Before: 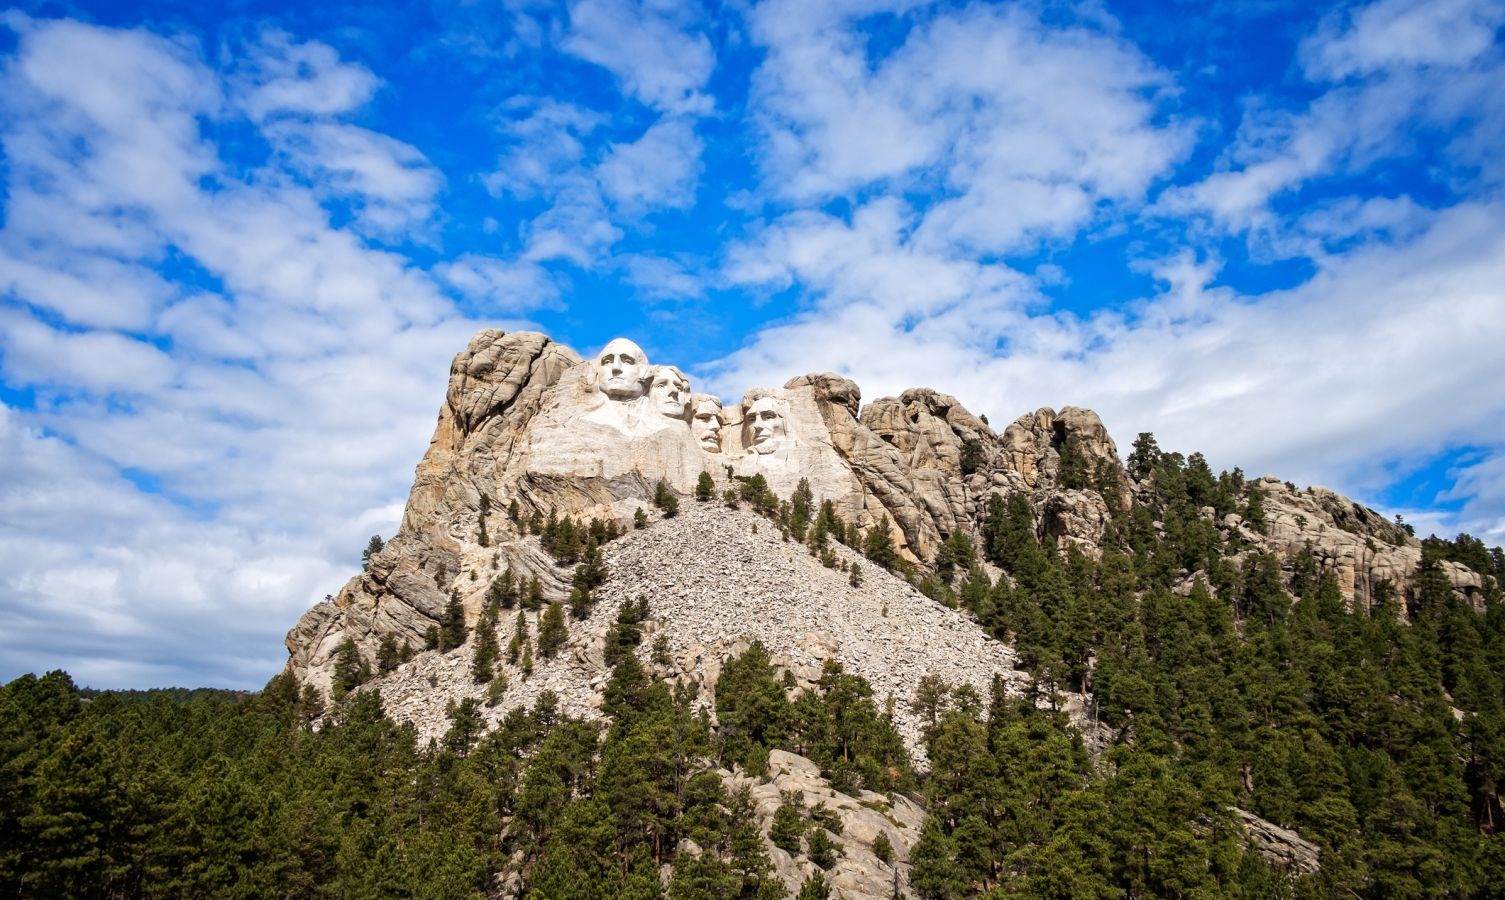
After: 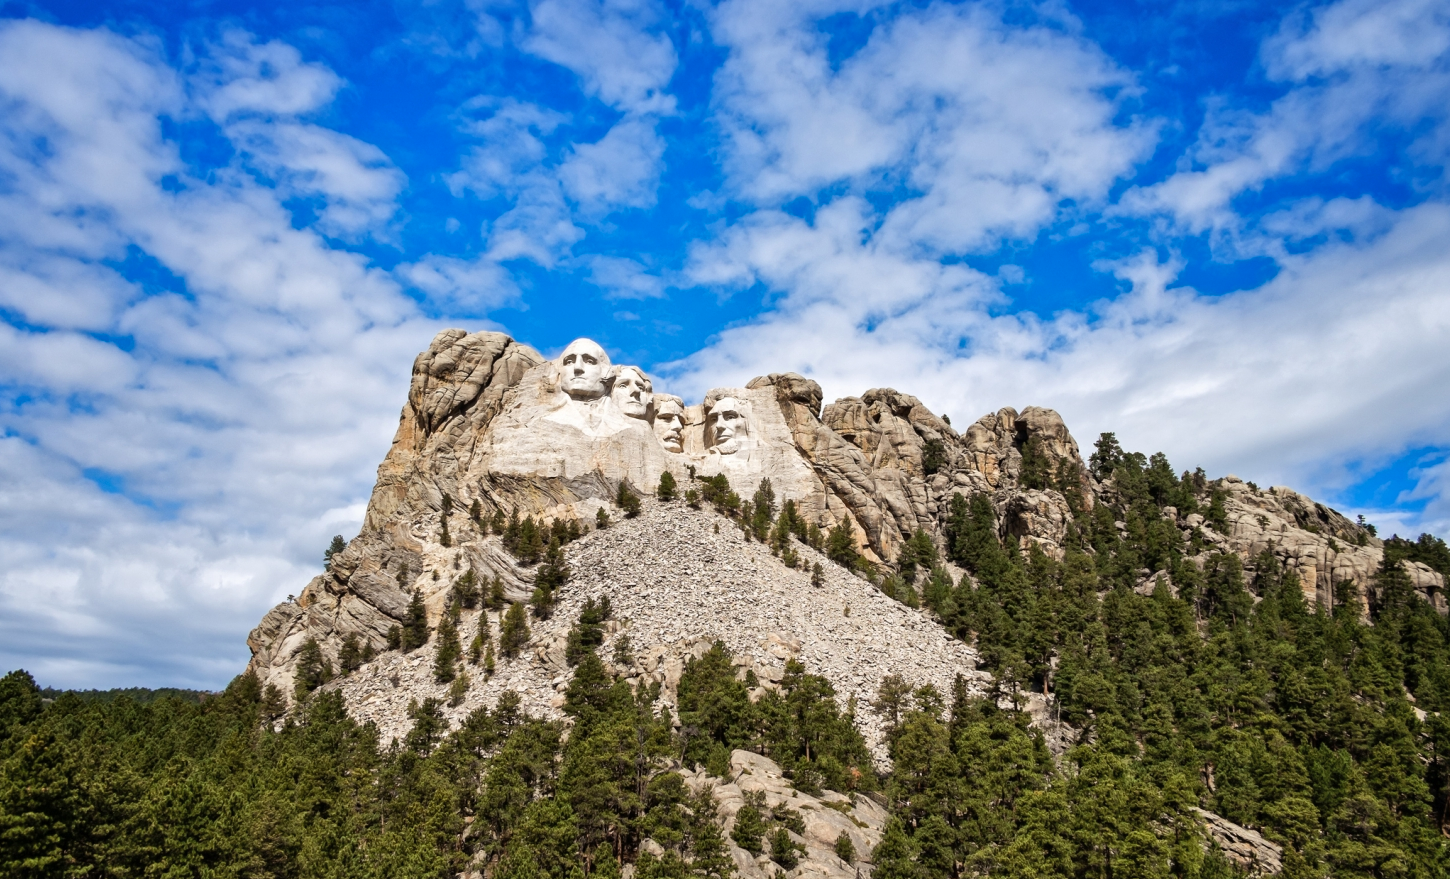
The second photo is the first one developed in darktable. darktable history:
crop and rotate: left 2.536%, right 1.107%, bottom 2.246%
shadows and highlights: soften with gaussian
